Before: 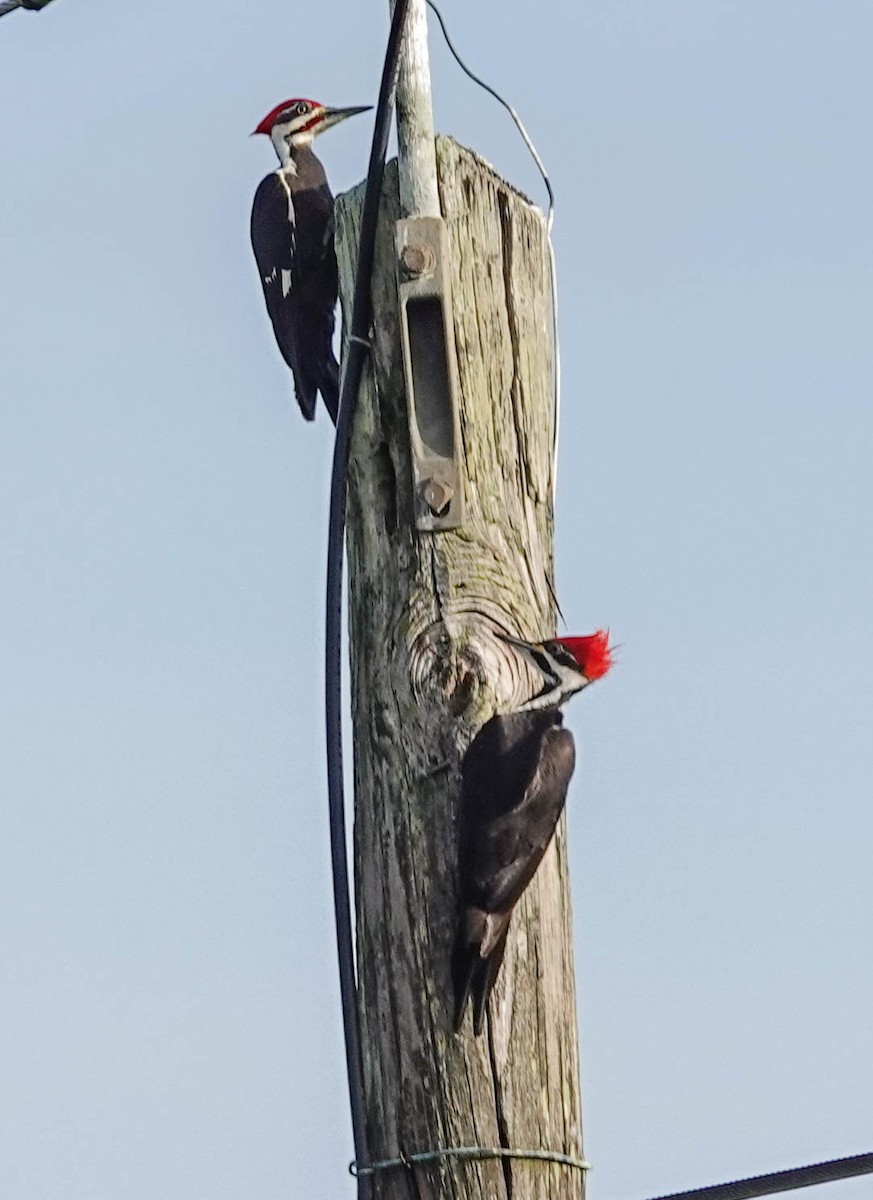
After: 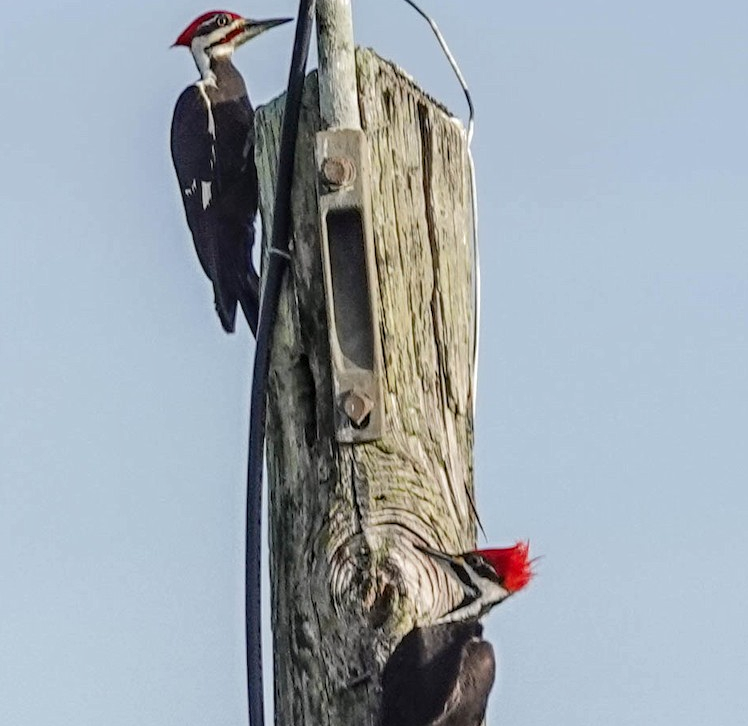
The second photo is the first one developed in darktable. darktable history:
crop and rotate: left 9.267%, top 7.356%, right 5.035%, bottom 32.061%
local contrast: on, module defaults
